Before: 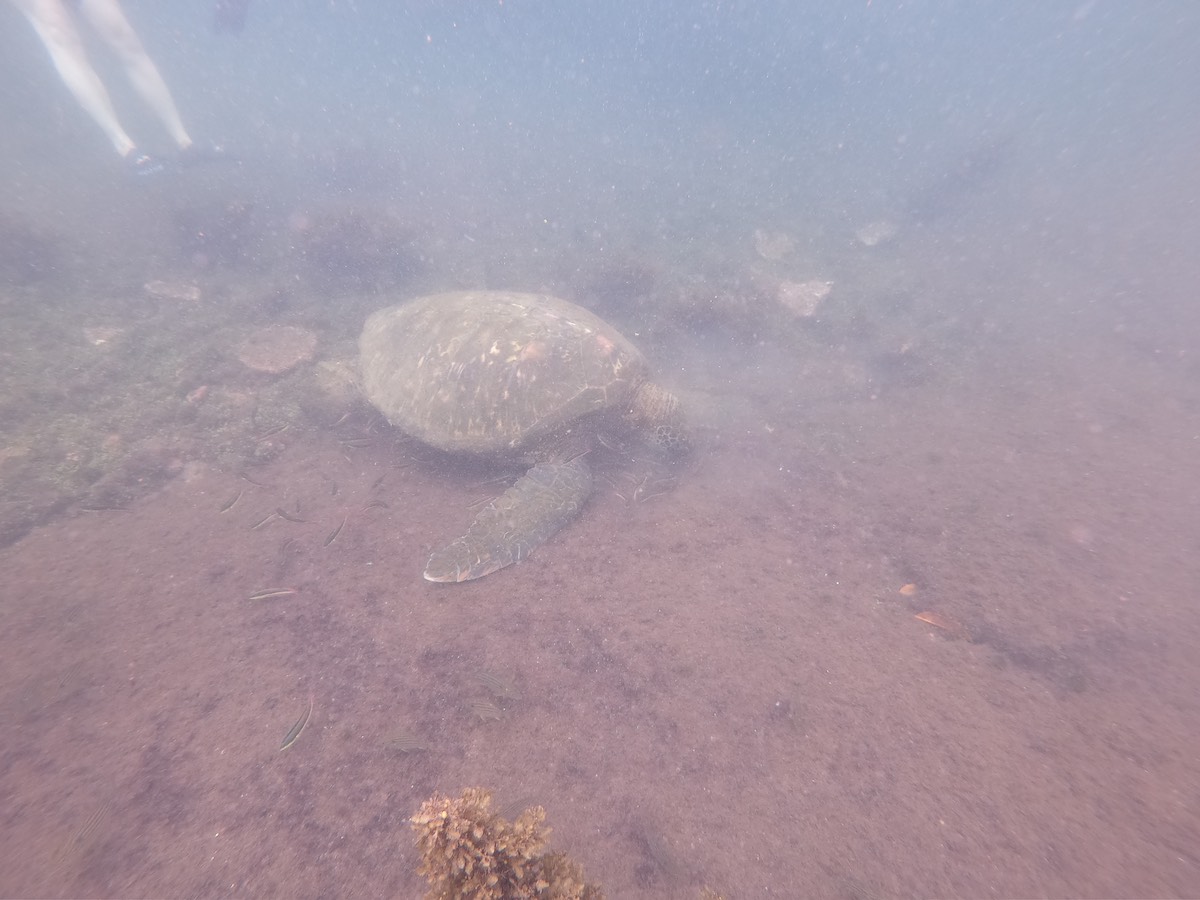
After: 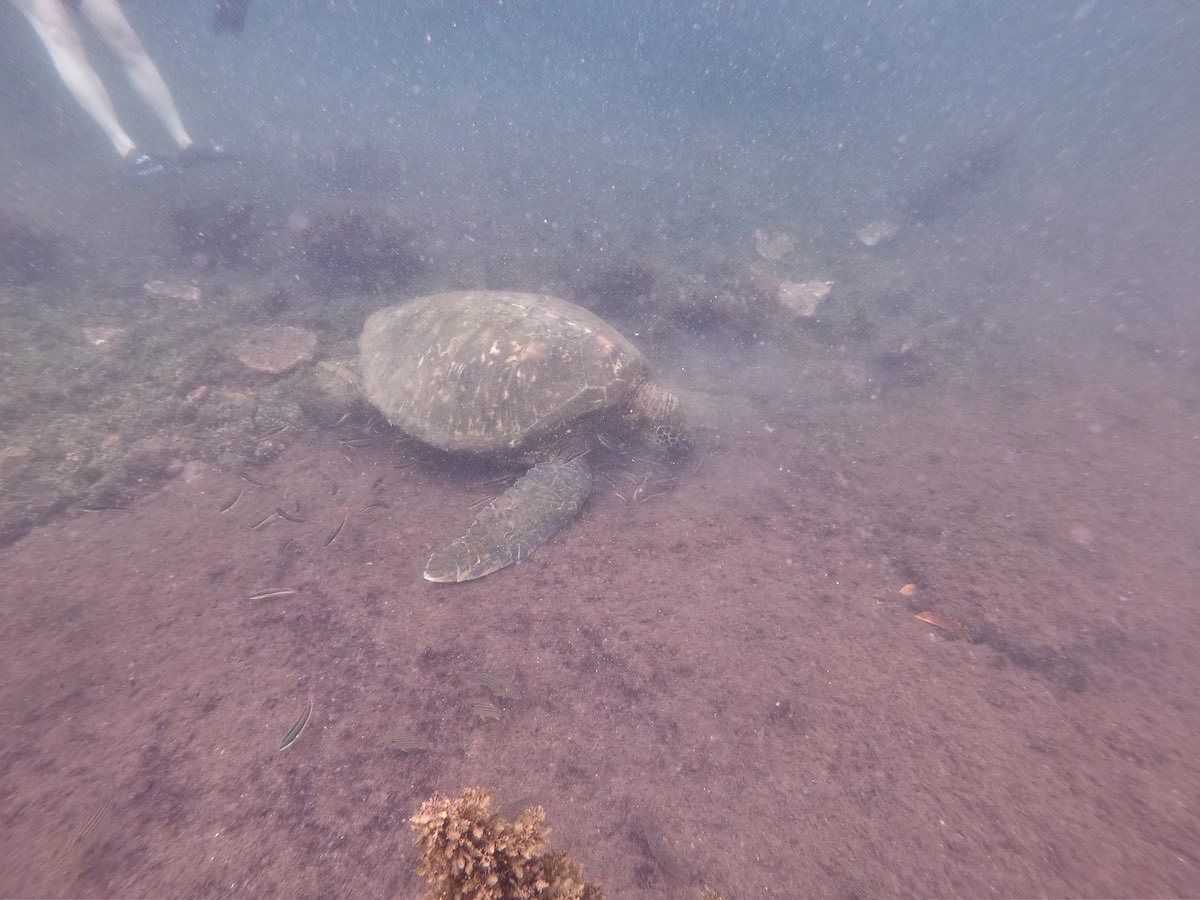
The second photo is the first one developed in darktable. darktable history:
contrast brightness saturation: contrast 0.19, brightness -0.24, saturation 0.11
shadows and highlights: radius 108.52, shadows 40.68, highlights -72.88, low approximation 0.01, soften with gaussian
tone equalizer: -8 EV 0.001 EV, -7 EV -0.004 EV, -6 EV 0.009 EV, -5 EV 0.032 EV, -4 EV 0.276 EV, -3 EV 0.644 EV, -2 EV 0.584 EV, -1 EV 0.187 EV, +0 EV 0.024 EV
